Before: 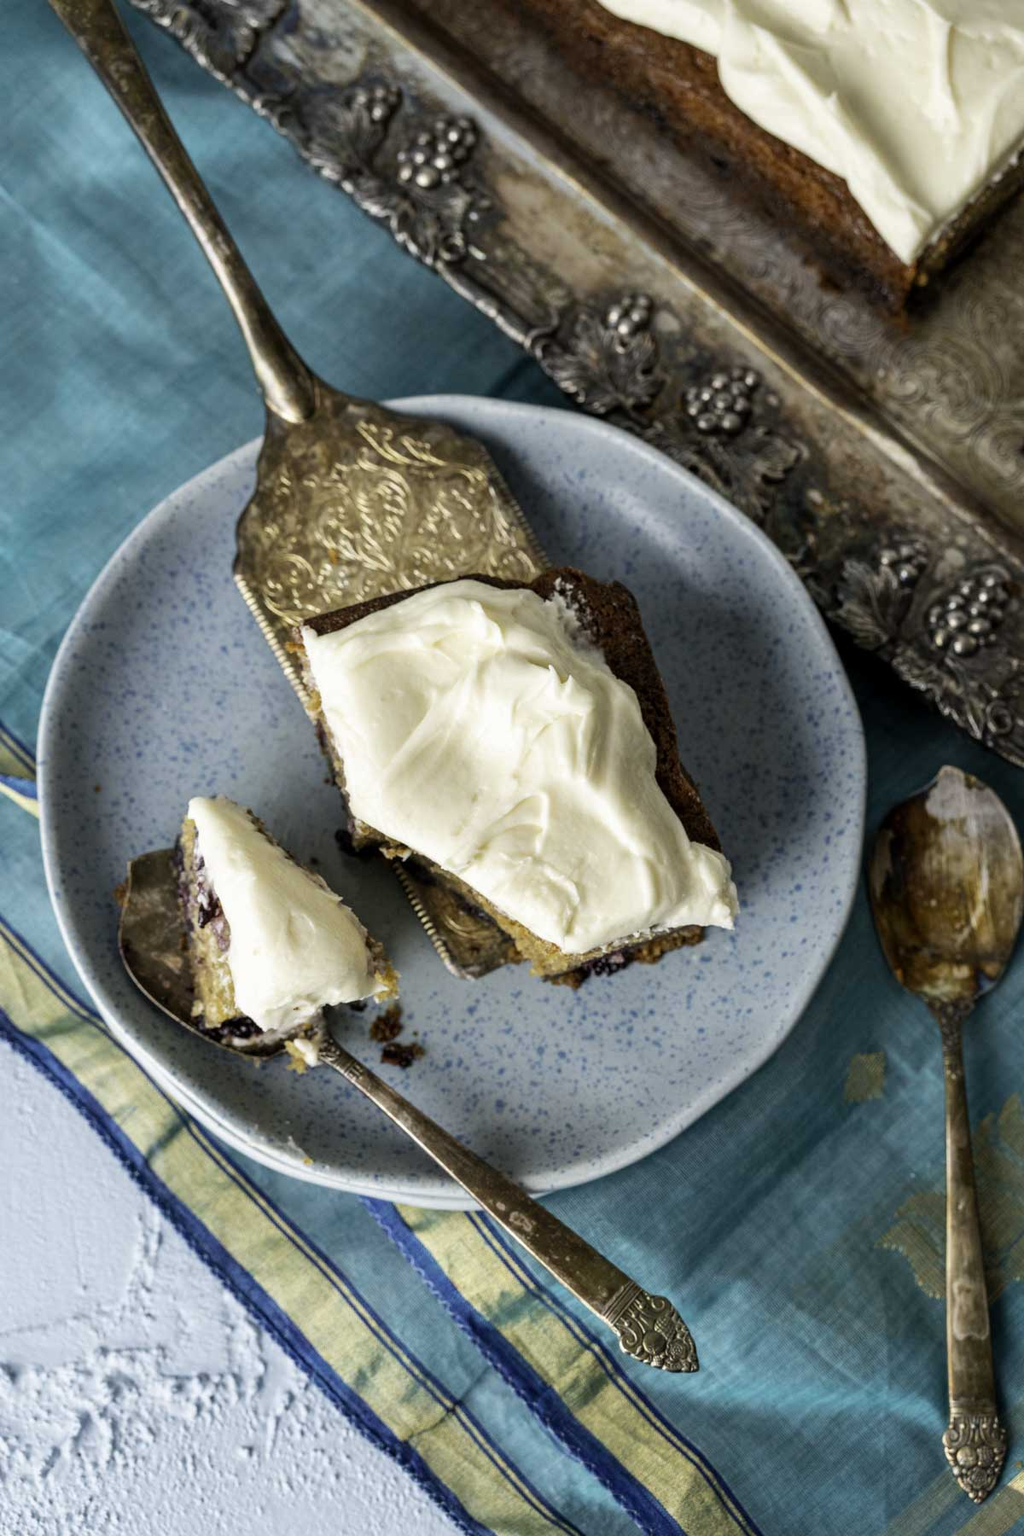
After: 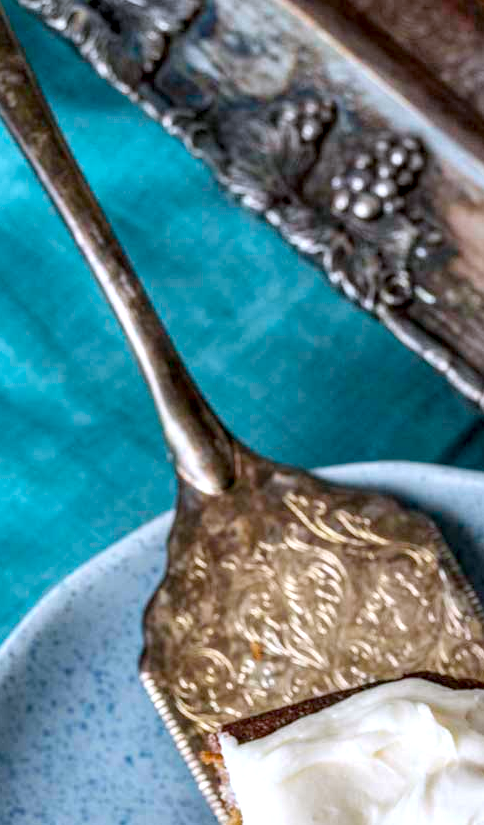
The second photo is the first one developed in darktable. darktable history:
local contrast: highlights 57%, detail 145%
crop and rotate: left 11.184%, top 0.069%, right 48.473%, bottom 54.05%
color calibration: illuminant as shot in camera, x 0.37, y 0.382, temperature 4320.23 K
shadows and highlights: radius 126.93, shadows 30.28, highlights -31.09, low approximation 0.01, soften with gaussian
